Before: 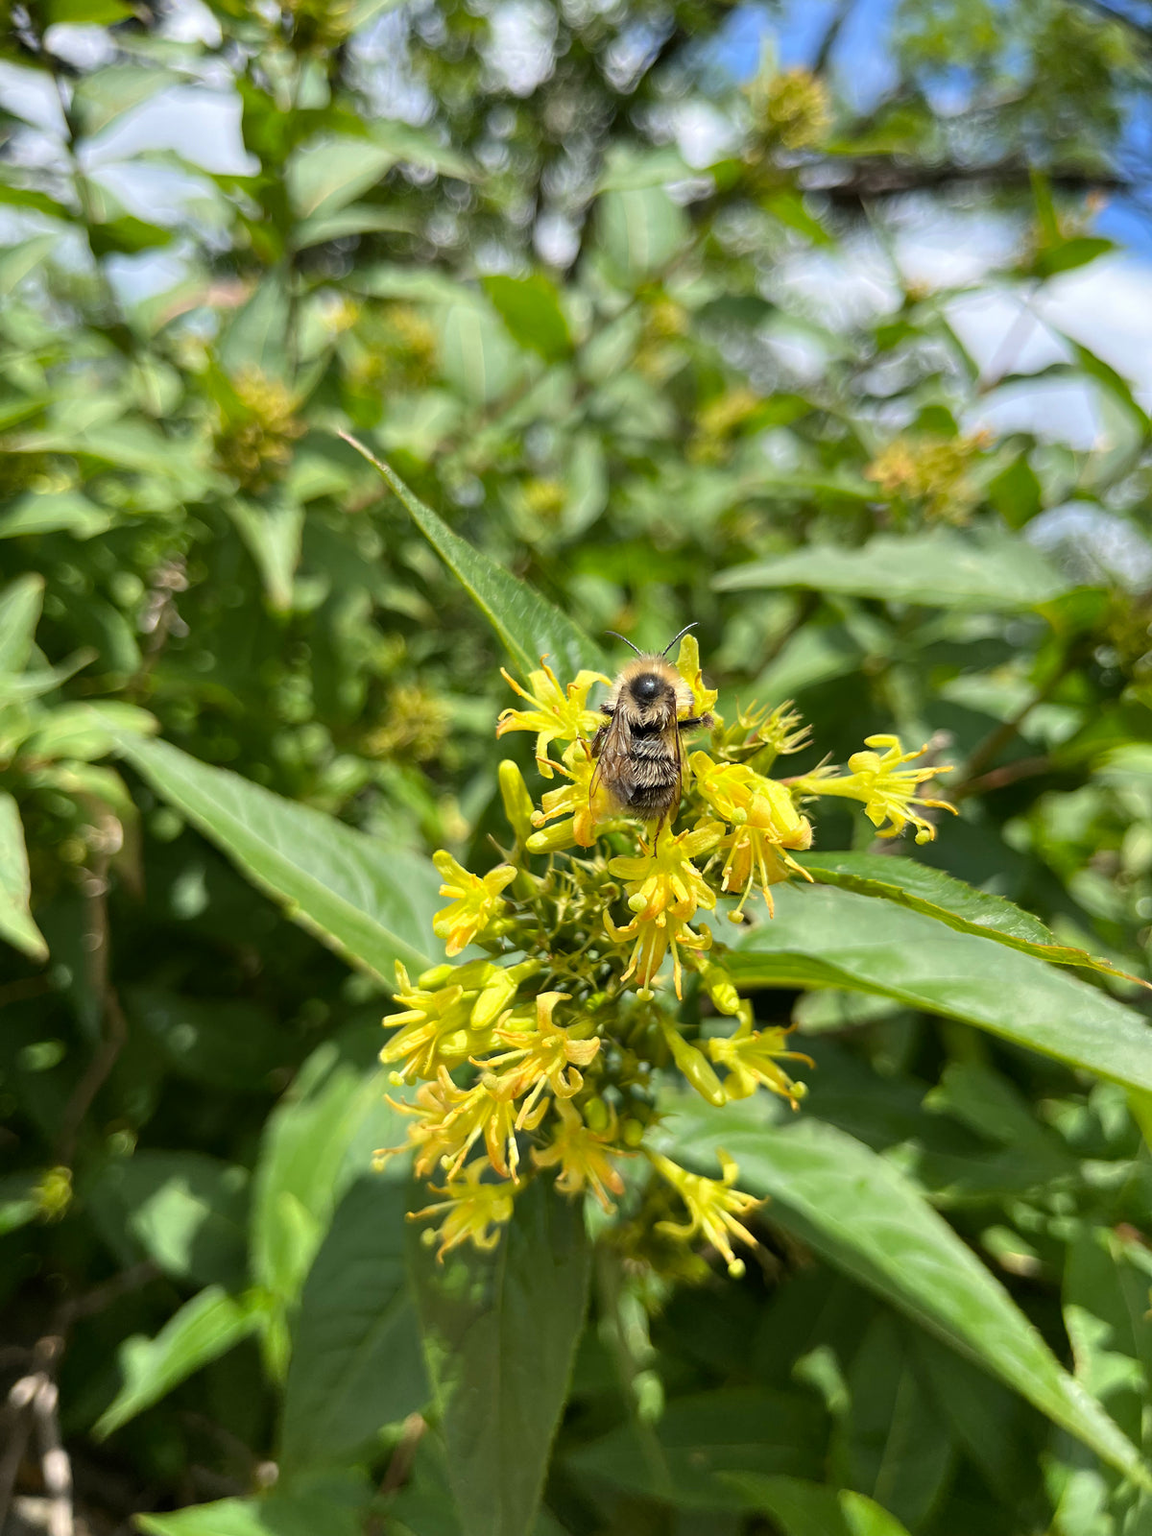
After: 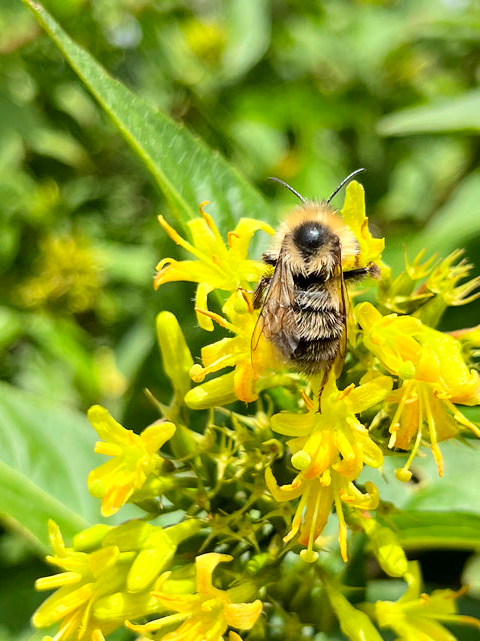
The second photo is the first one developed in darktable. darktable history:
tone curve: curves: ch0 [(0, 0) (0.004, 0.001) (0.133, 0.112) (0.325, 0.362) (0.832, 0.893) (1, 1)], color space Lab, independent channels, preserve colors none
crop: left 30.265%, top 30.021%, right 29.724%, bottom 29.882%
color correction: highlights b* -0.002, saturation 1.31
